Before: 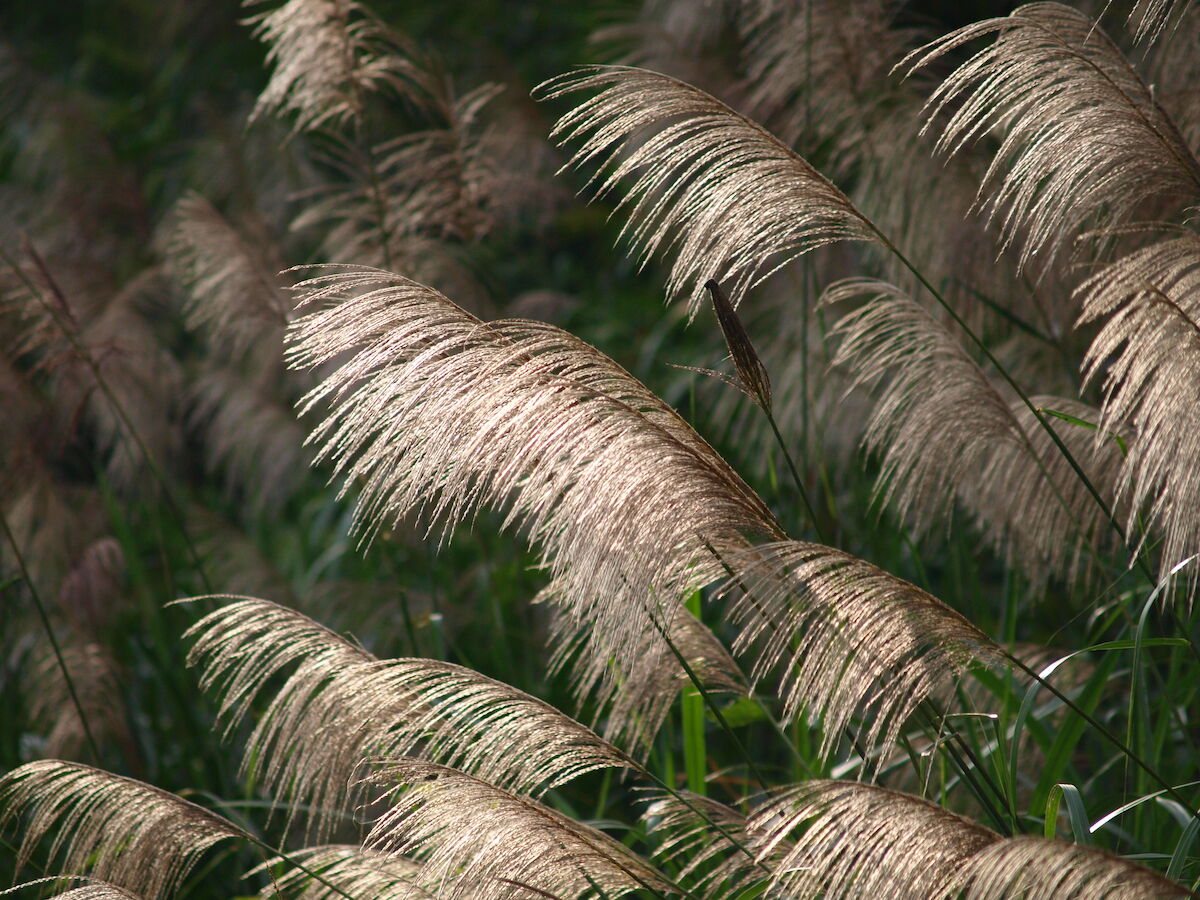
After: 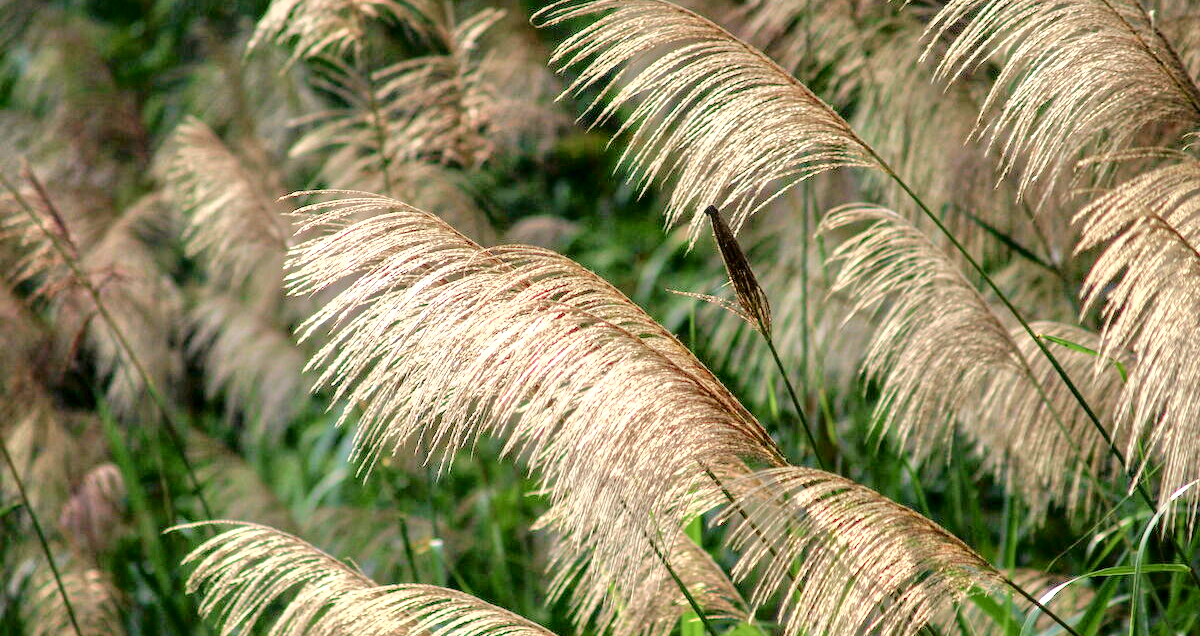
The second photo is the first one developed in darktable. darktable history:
tone curve: curves: ch0 [(0.003, 0.029) (0.037, 0.036) (0.149, 0.117) (0.297, 0.318) (0.422, 0.474) (0.531, 0.6) (0.743, 0.809) (0.889, 0.941) (1, 0.98)]; ch1 [(0, 0) (0.305, 0.325) (0.453, 0.437) (0.482, 0.479) (0.501, 0.5) (0.506, 0.503) (0.564, 0.578) (0.587, 0.625) (0.666, 0.727) (1, 1)]; ch2 [(0, 0) (0.323, 0.277) (0.408, 0.399) (0.45, 0.48) (0.499, 0.502) (0.512, 0.523) (0.57, 0.595) (0.653, 0.671) (0.768, 0.744) (1, 1)], color space Lab, independent channels, preserve colors none
crop and rotate: top 8.293%, bottom 20.996%
exposure: black level correction 0.003, exposure 0.383 EV, compensate highlight preservation false
local contrast: on, module defaults
white balance: emerald 1
tone equalizer: -7 EV 0.15 EV, -6 EV 0.6 EV, -5 EV 1.15 EV, -4 EV 1.33 EV, -3 EV 1.15 EV, -2 EV 0.6 EV, -1 EV 0.15 EV, mask exposure compensation -0.5 EV
